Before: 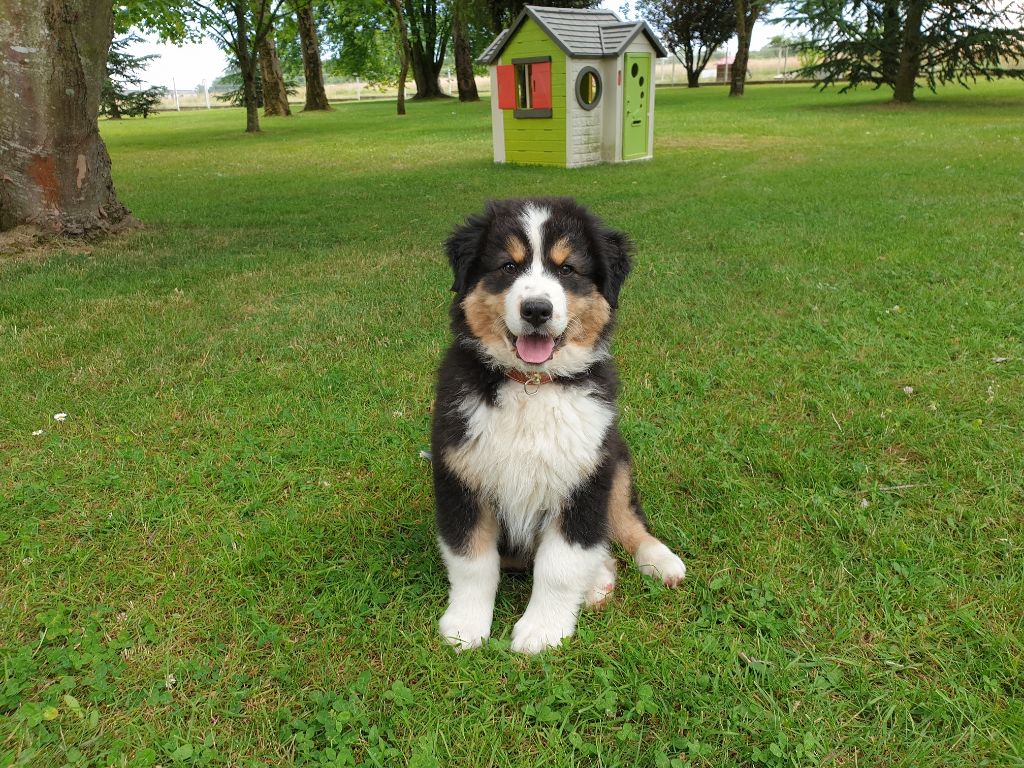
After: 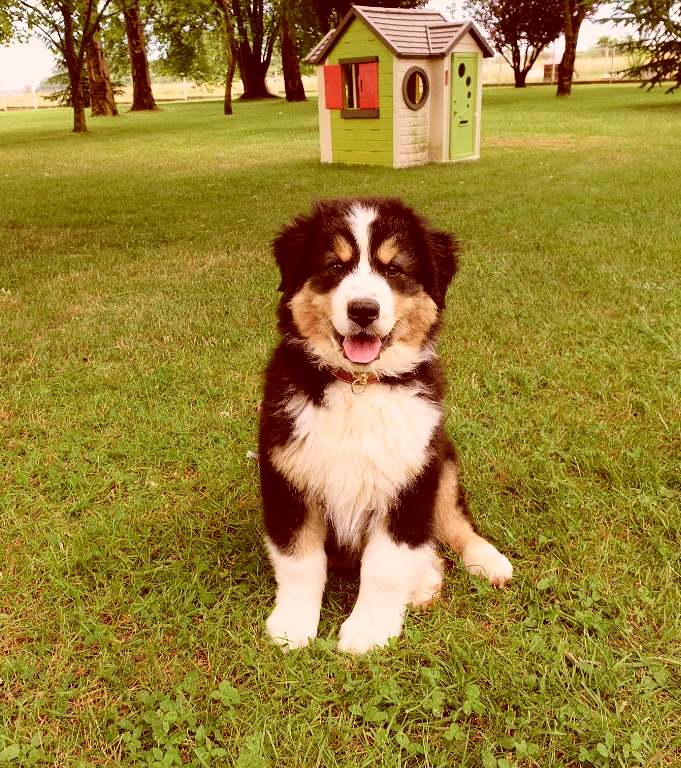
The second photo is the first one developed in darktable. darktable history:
tone equalizer: on, module defaults
tone curve: curves: ch0 [(0, 0.011) (0.053, 0.026) (0.174, 0.115) (0.398, 0.444) (0.673, 0.775) (0.829, 0.906) (0.991, 0.981)]; ch1 [(0, 0) (0.276, 0.206) (0.409, 0.383) (0.473, 0.458) (0.492, 0.501) (0.512, 0.513) (0.54, 0.543) (0.585, 0.617) (0.659, 0.686) (0.78, 0.8) (1, 1)]; ch2 [(0, 0) (0.438, 0.449) (0.473, 0.469) (0.503, 0.5) (0.523, 0.534) (0.562, 0.594) (0.612, 0.635) (0.695, 0.713) (1, 1)], color space Lab, independent channels, preserve colors none
crop: left 16.899%, right 16.556%
color correction: highlights a* 9.03, highlights b* 8.71, shadows a* 40, shadows b* 40, saturation 0.8
